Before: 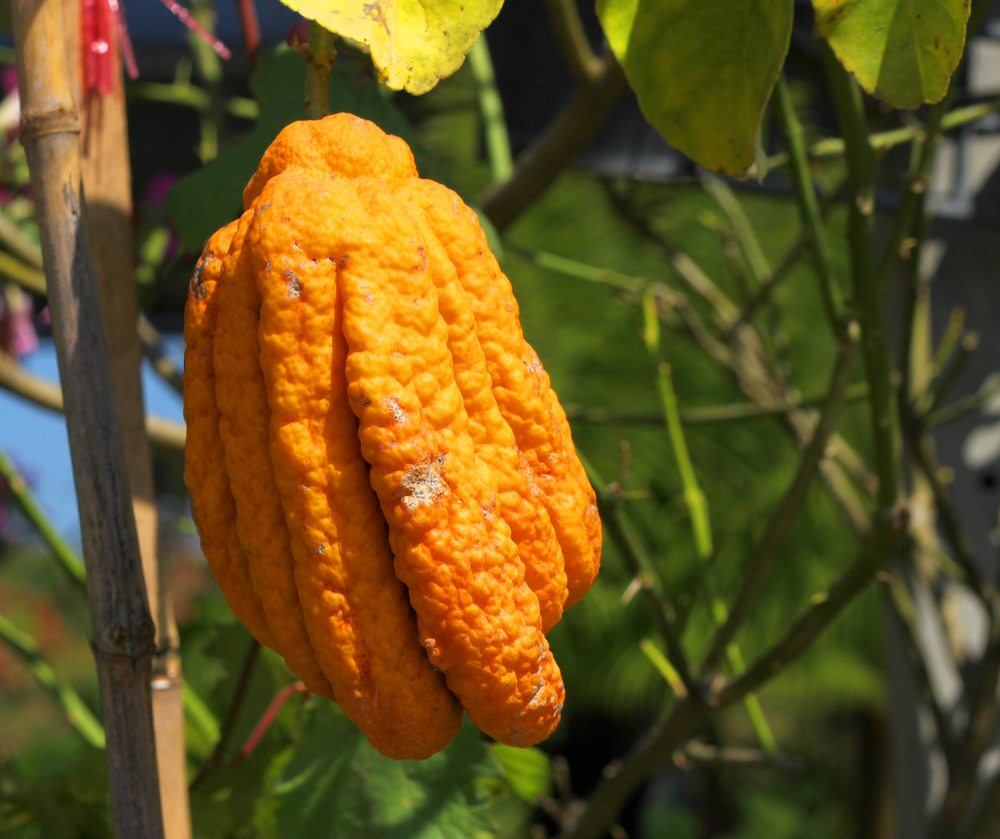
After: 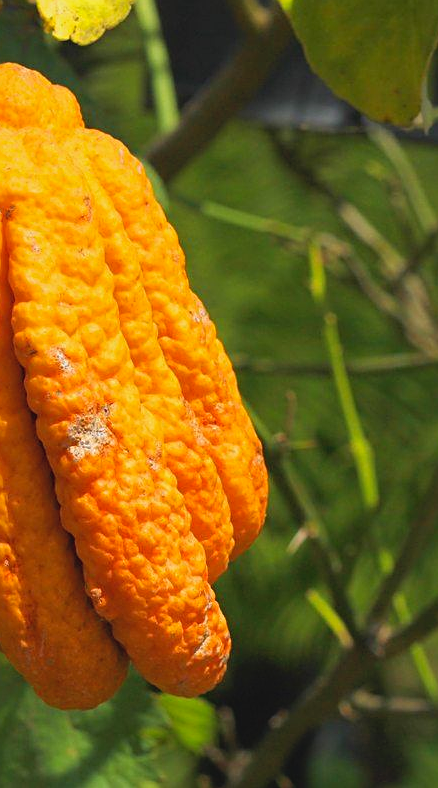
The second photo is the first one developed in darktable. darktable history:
contrast brightness saturation: contrast -0.096, brightness 0.044, saturation 0.084
crop: left 33.419%, top 5.995%, right 22.761%
sharpen: on, module defaults
